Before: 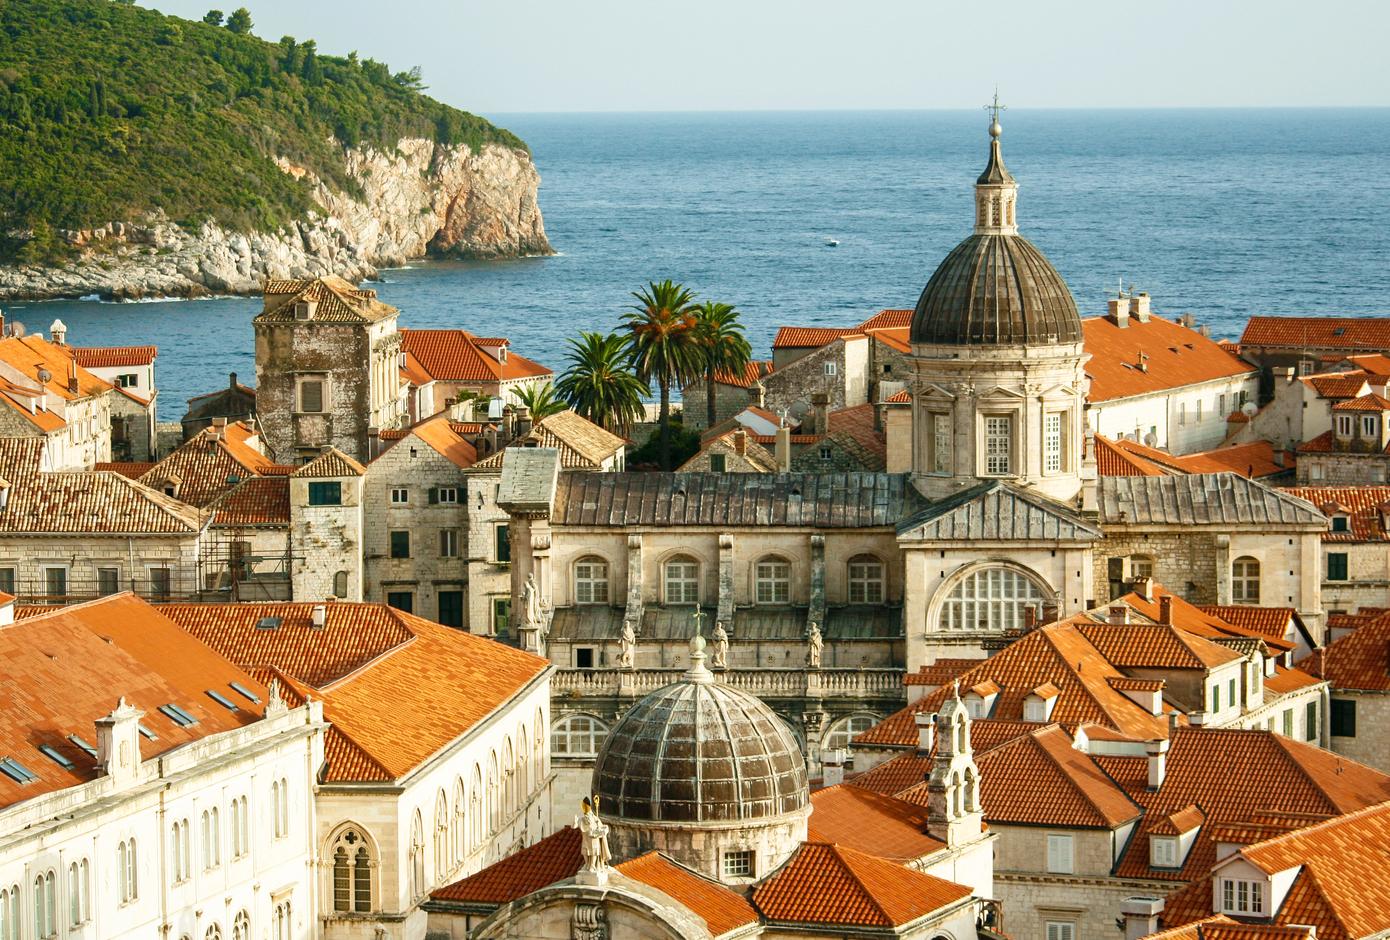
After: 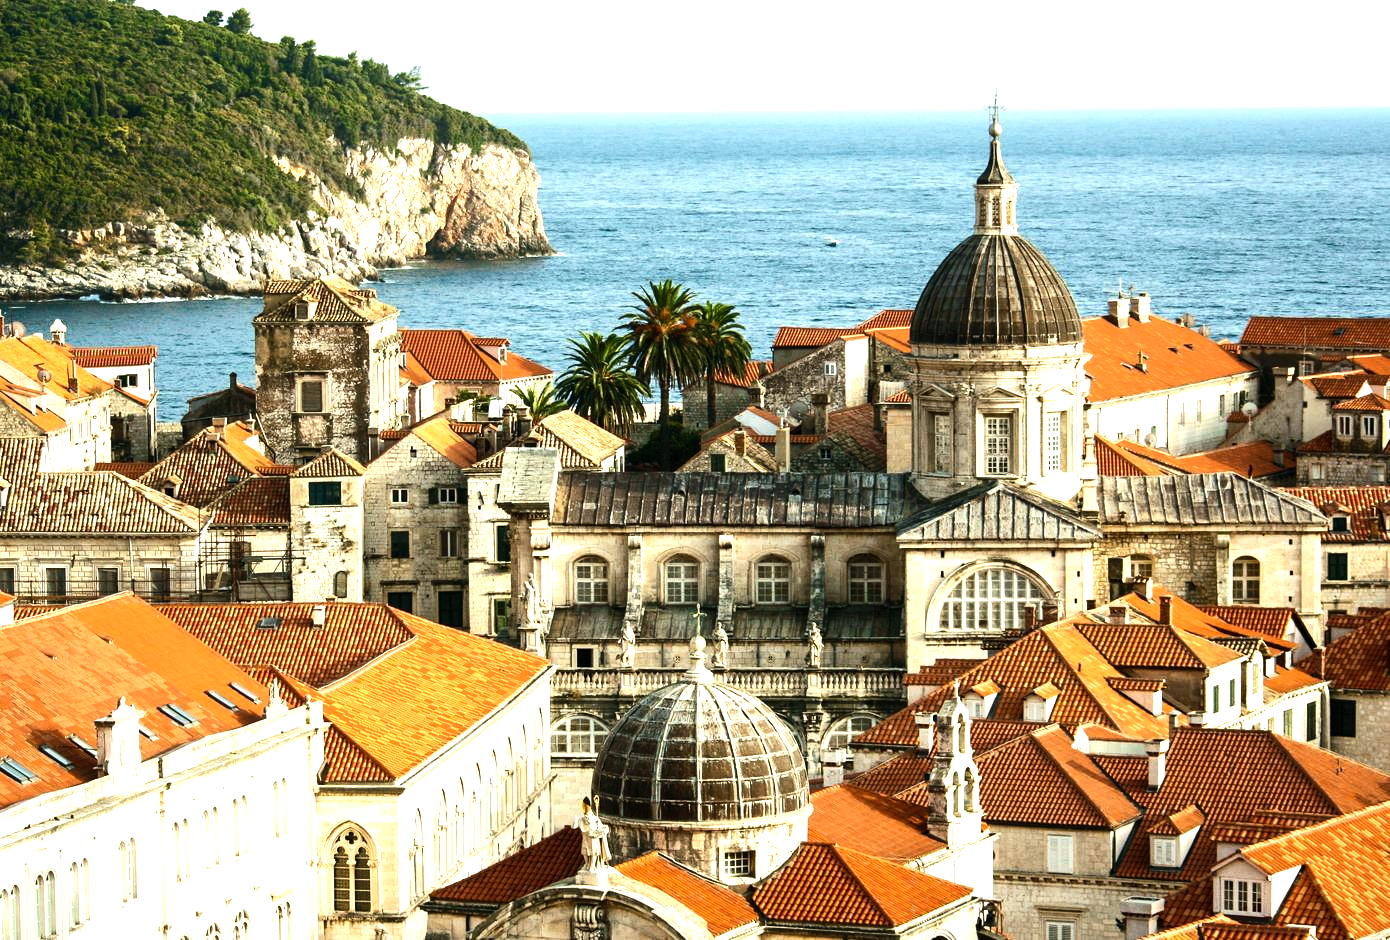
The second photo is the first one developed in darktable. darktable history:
tone equalizer: -8 EV -1.06 EV, -7 EV -1.02 EV, -6 EV -0.886 EV, -5 EV -0.57 EV, -3 EV 0.562 EV, -2 EV 0.841 EV, -1 EV 0.987 EV, +0 EV 1.08 EV, edges refinement/feathering 500, mask exposure compensation -1.57 EV, preserve details no
